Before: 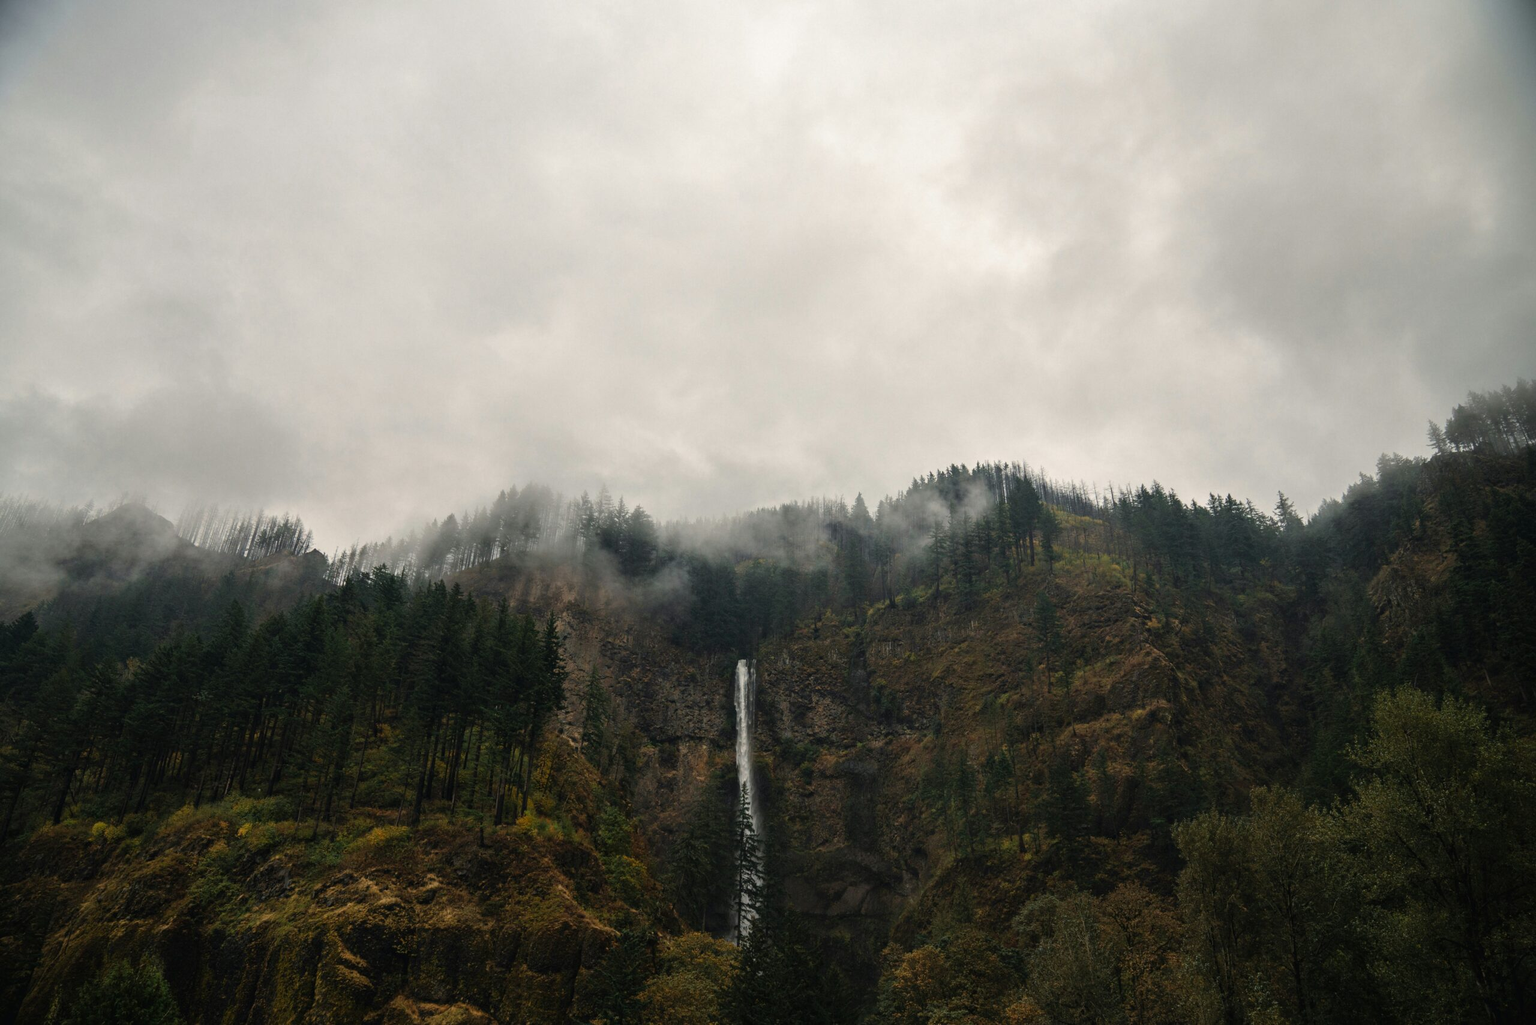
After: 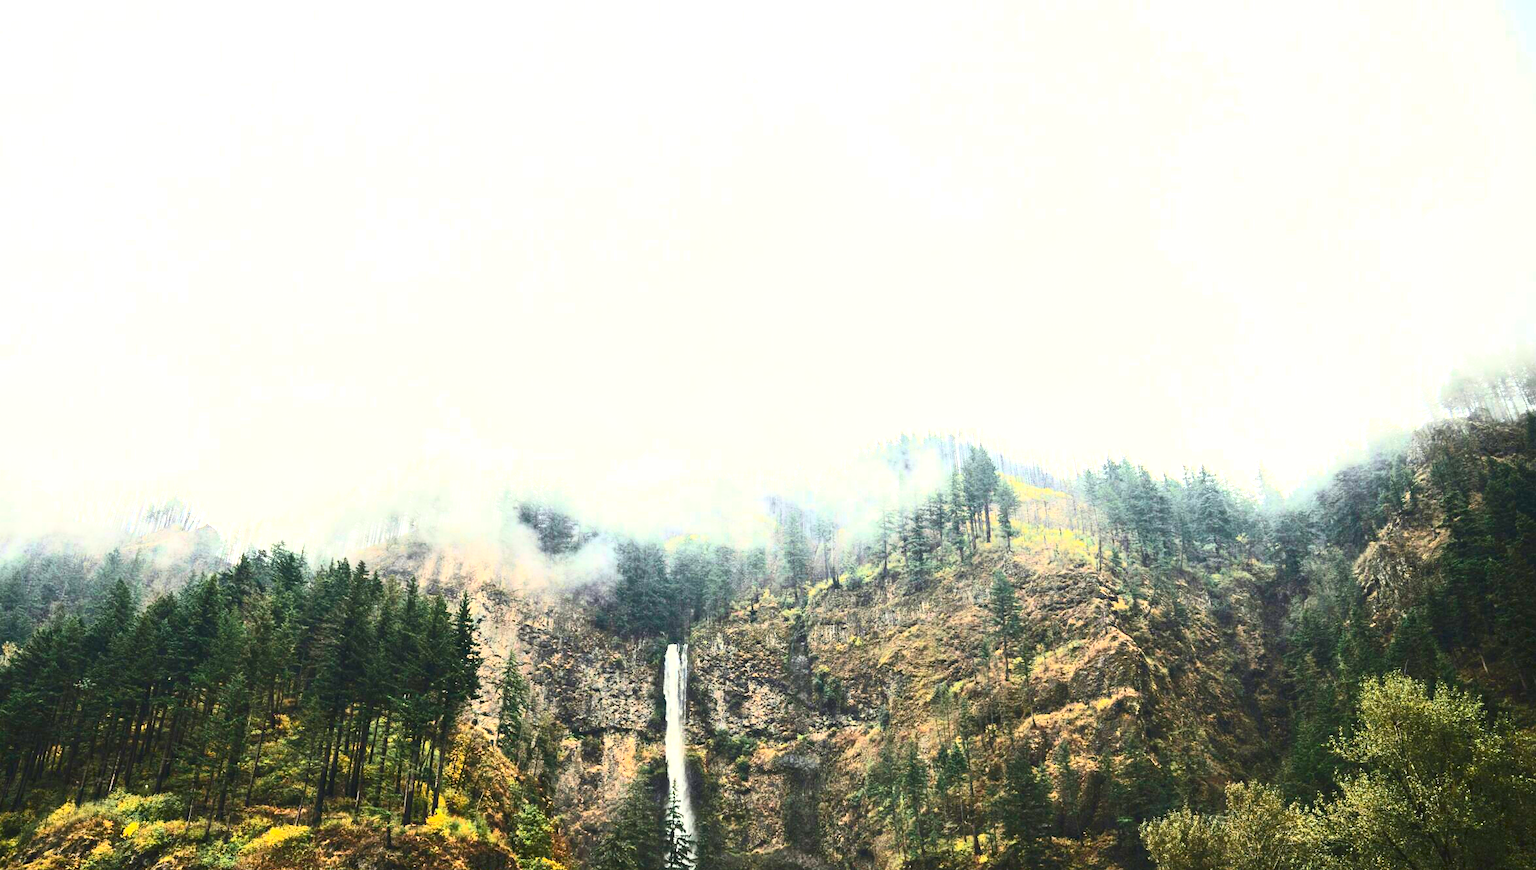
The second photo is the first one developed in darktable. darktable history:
color balance rgb: perceptual saturation grading › global saturation 8.703%, perceptual brilliance grading › global brilliance 3.446%, global vibrance 20%
contrast brightness saturation: contrast 0.622, brightness 0.34, saturation 0.14
crop: left 8.131%, top 6.617%, bottom 15.372%
exposure: black level correction 0, exposure 2.318 EV, compensate highlight preservation false
